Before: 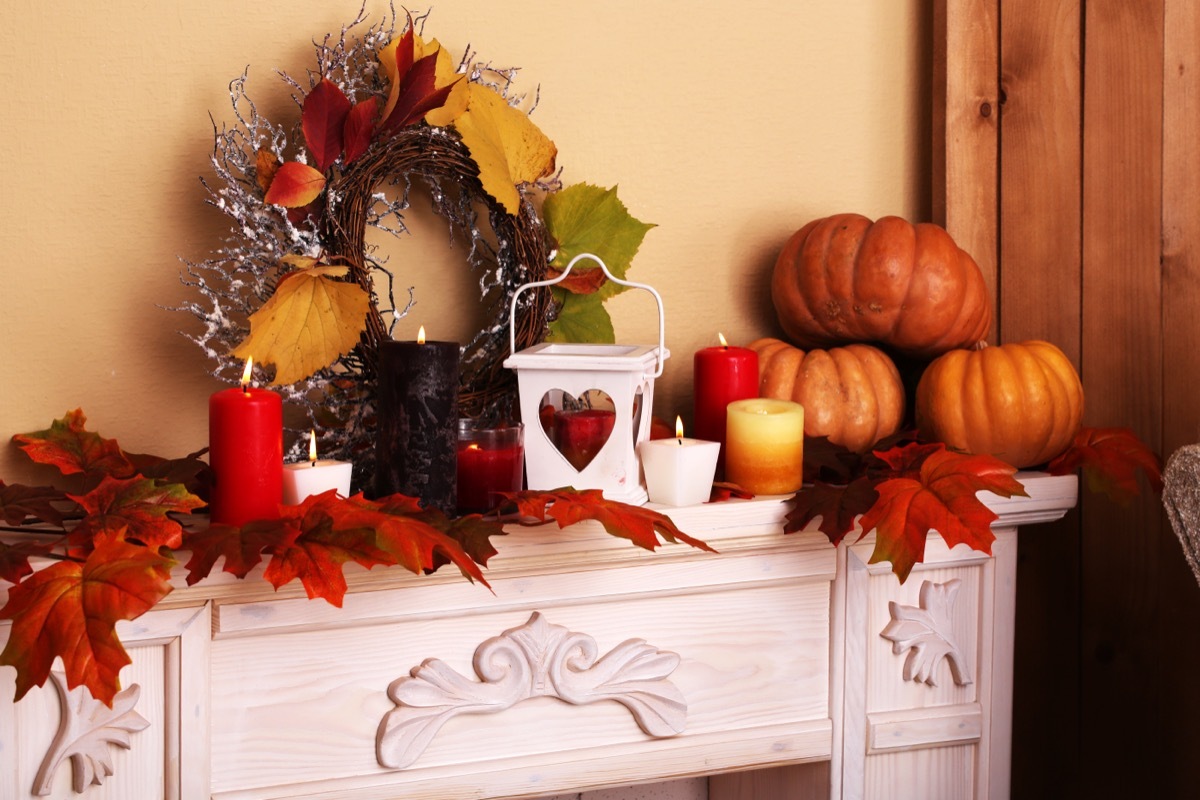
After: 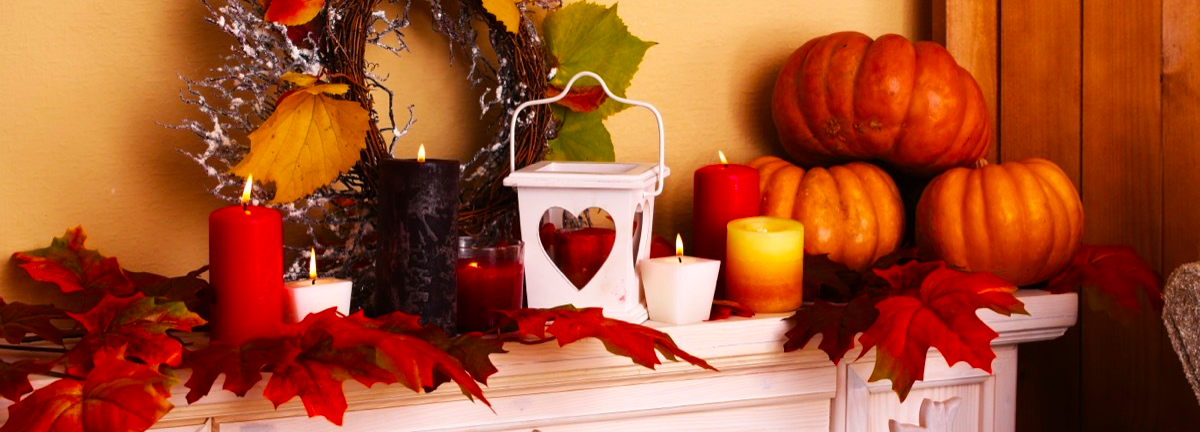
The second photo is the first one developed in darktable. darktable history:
crop and rotate: top 22.814%, bottom 23.102%
color balance rgb: perceptual saturation grading › global saturation 25.515%
contrast brightness saturation: contrast 0.042, saturation 0.158
